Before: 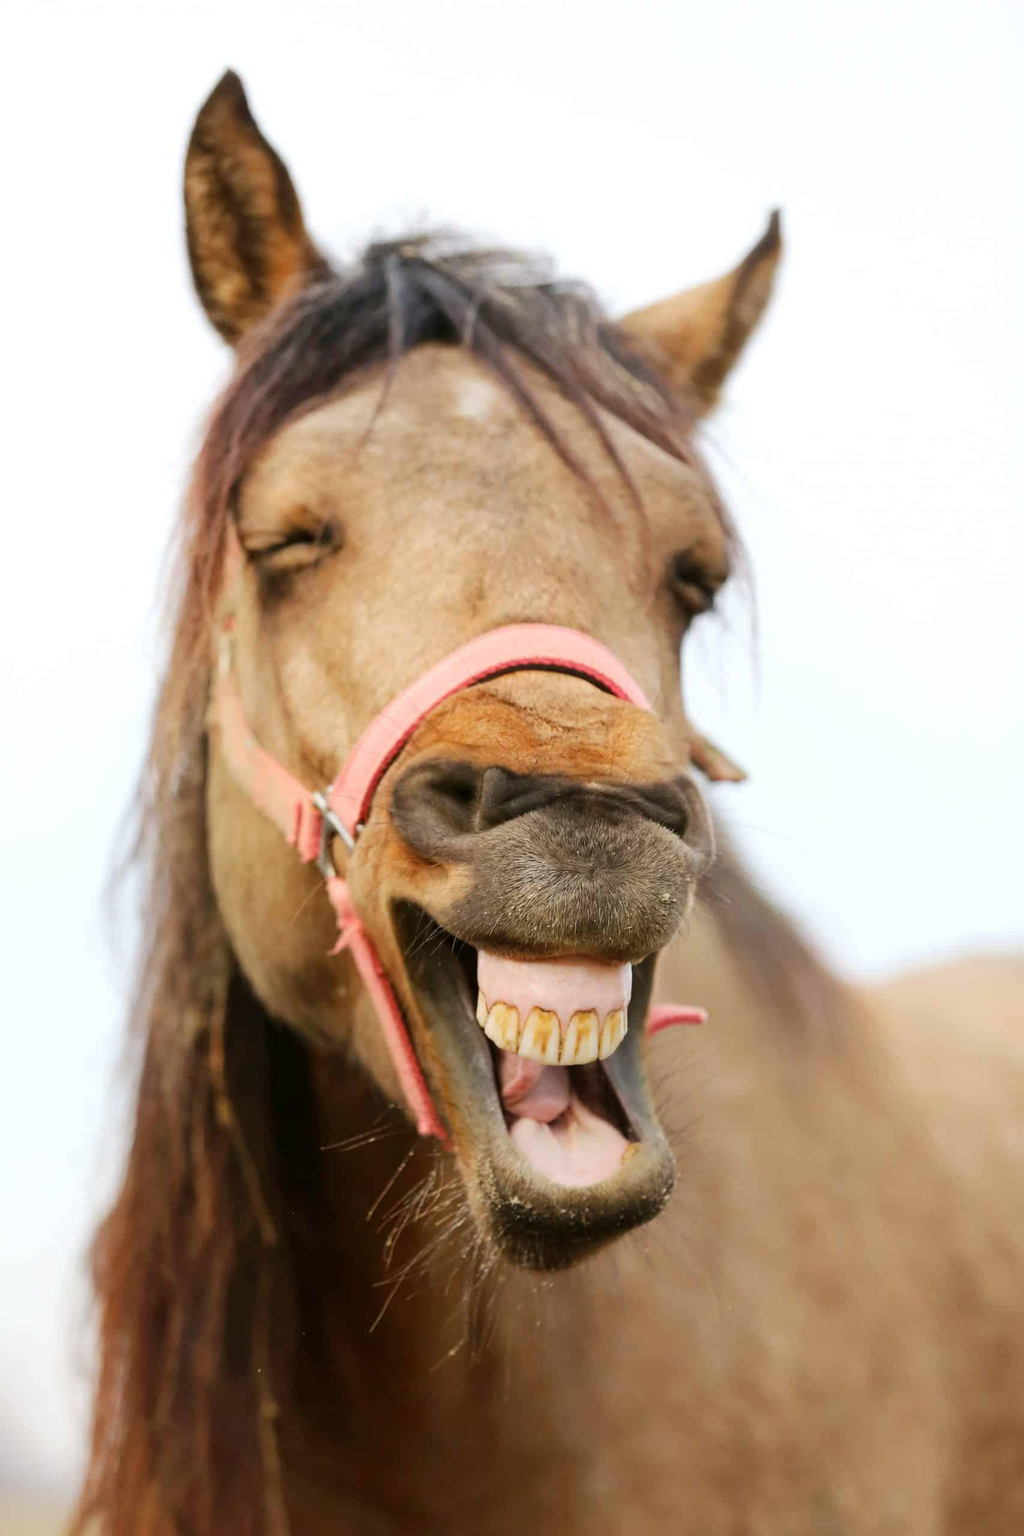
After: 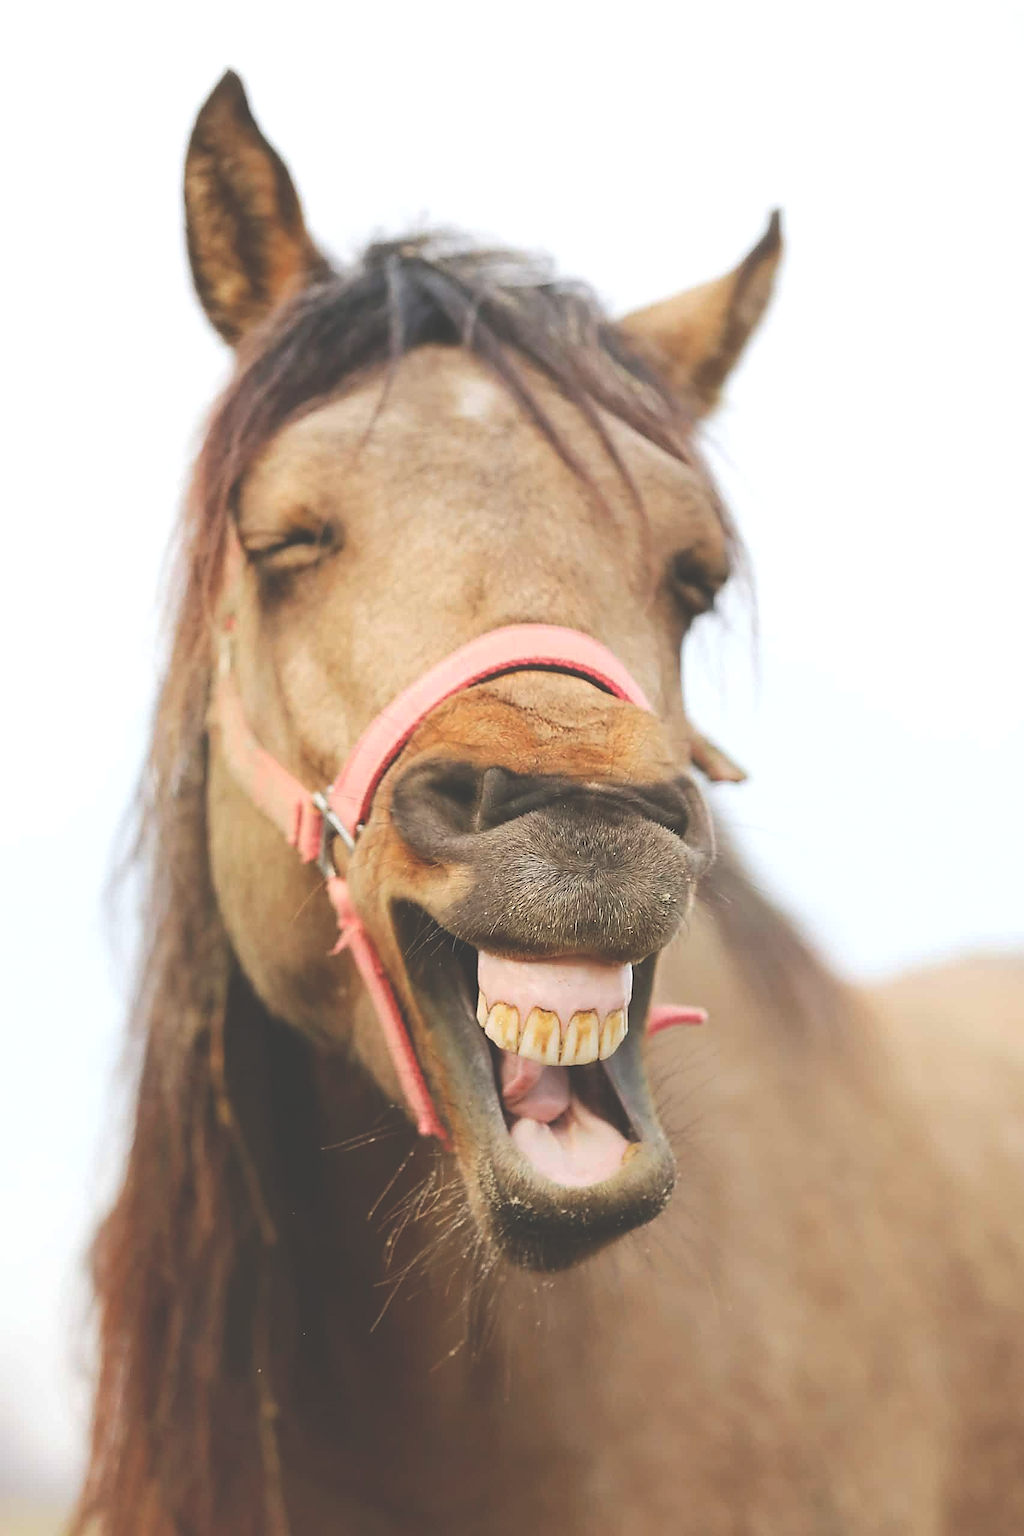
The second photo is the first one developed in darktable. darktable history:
sharpen: radius 1.4, amount 1.25, threshold 0.7
exposure: black level correction -0.041, exposure 0.064 EV, compensate highlight preservation false
